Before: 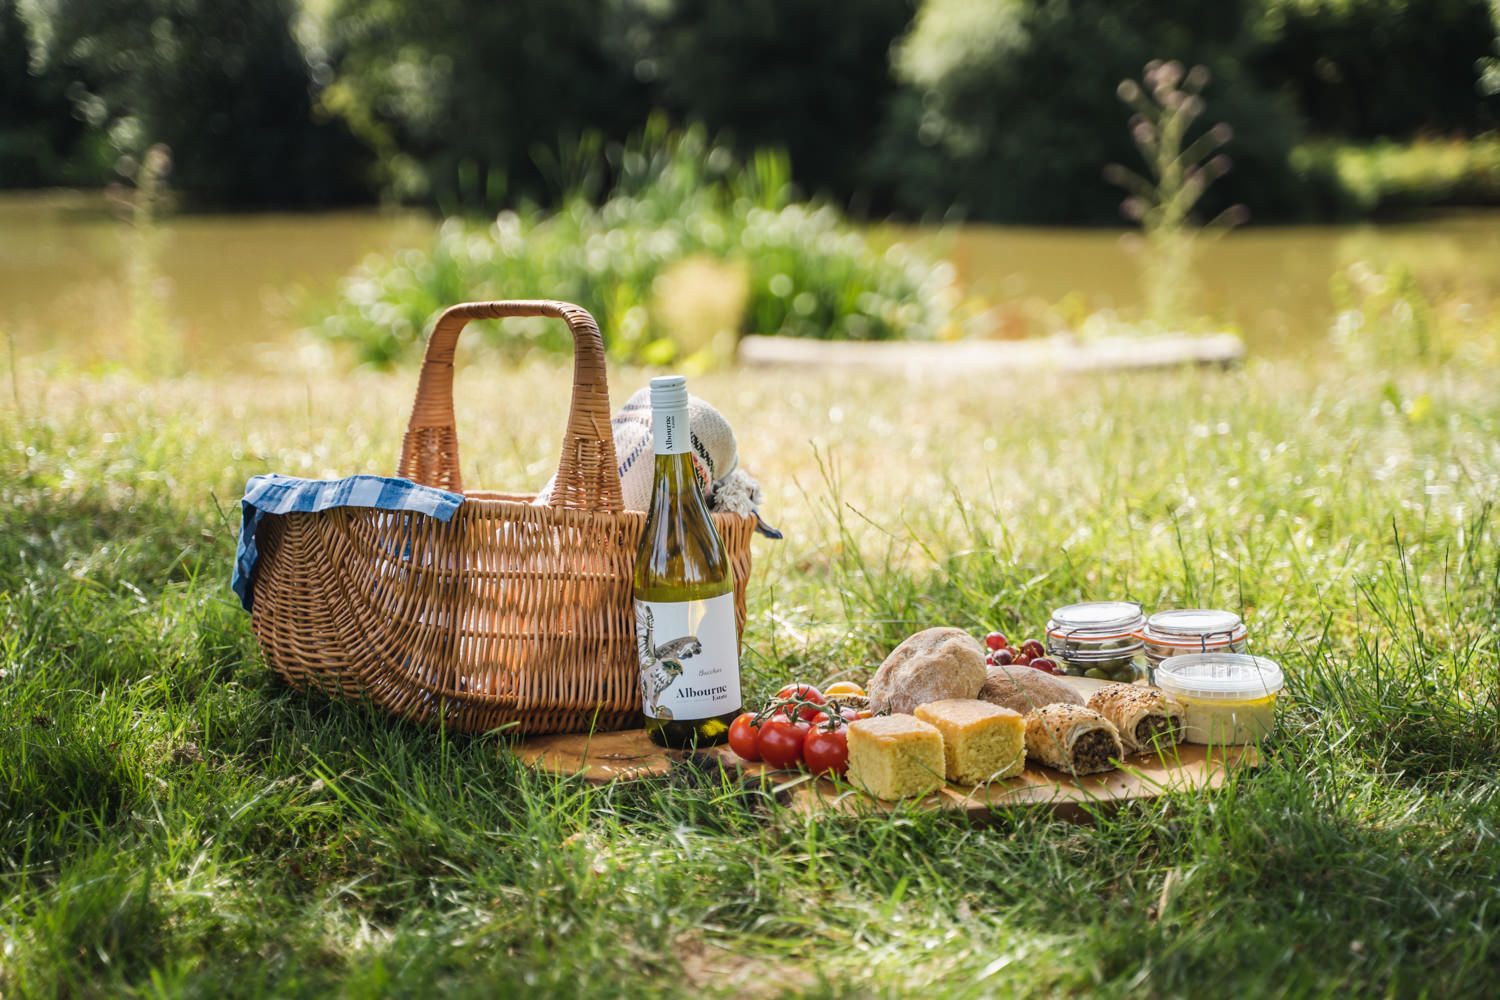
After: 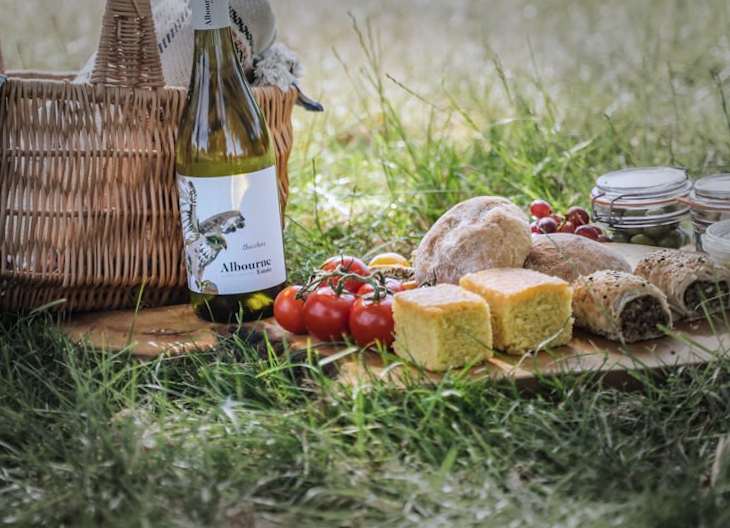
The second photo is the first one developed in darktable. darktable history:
crop: left 29.672%, top 41.786%, right 20.851%, bottom 3.487%
color calibration: illuminant as shot in camera, x 0.366, y 0.378, temperature 4425.7 K, saturation algorithm version 1 (2020)
rotate and perspective: rotation -1.32°, lens shift (horizontal) -0.031, crop left 0.015, crop right 0.985, crop top 0.047, crop bottom 0.982
vignetting: fall-off start 48.41%, automatic ratio true, width/height ratio 1.29, unbound false
local contrast: mode bilateral grid, contrast 20, coarseness 50, detail 102%, midtone range 0.2
